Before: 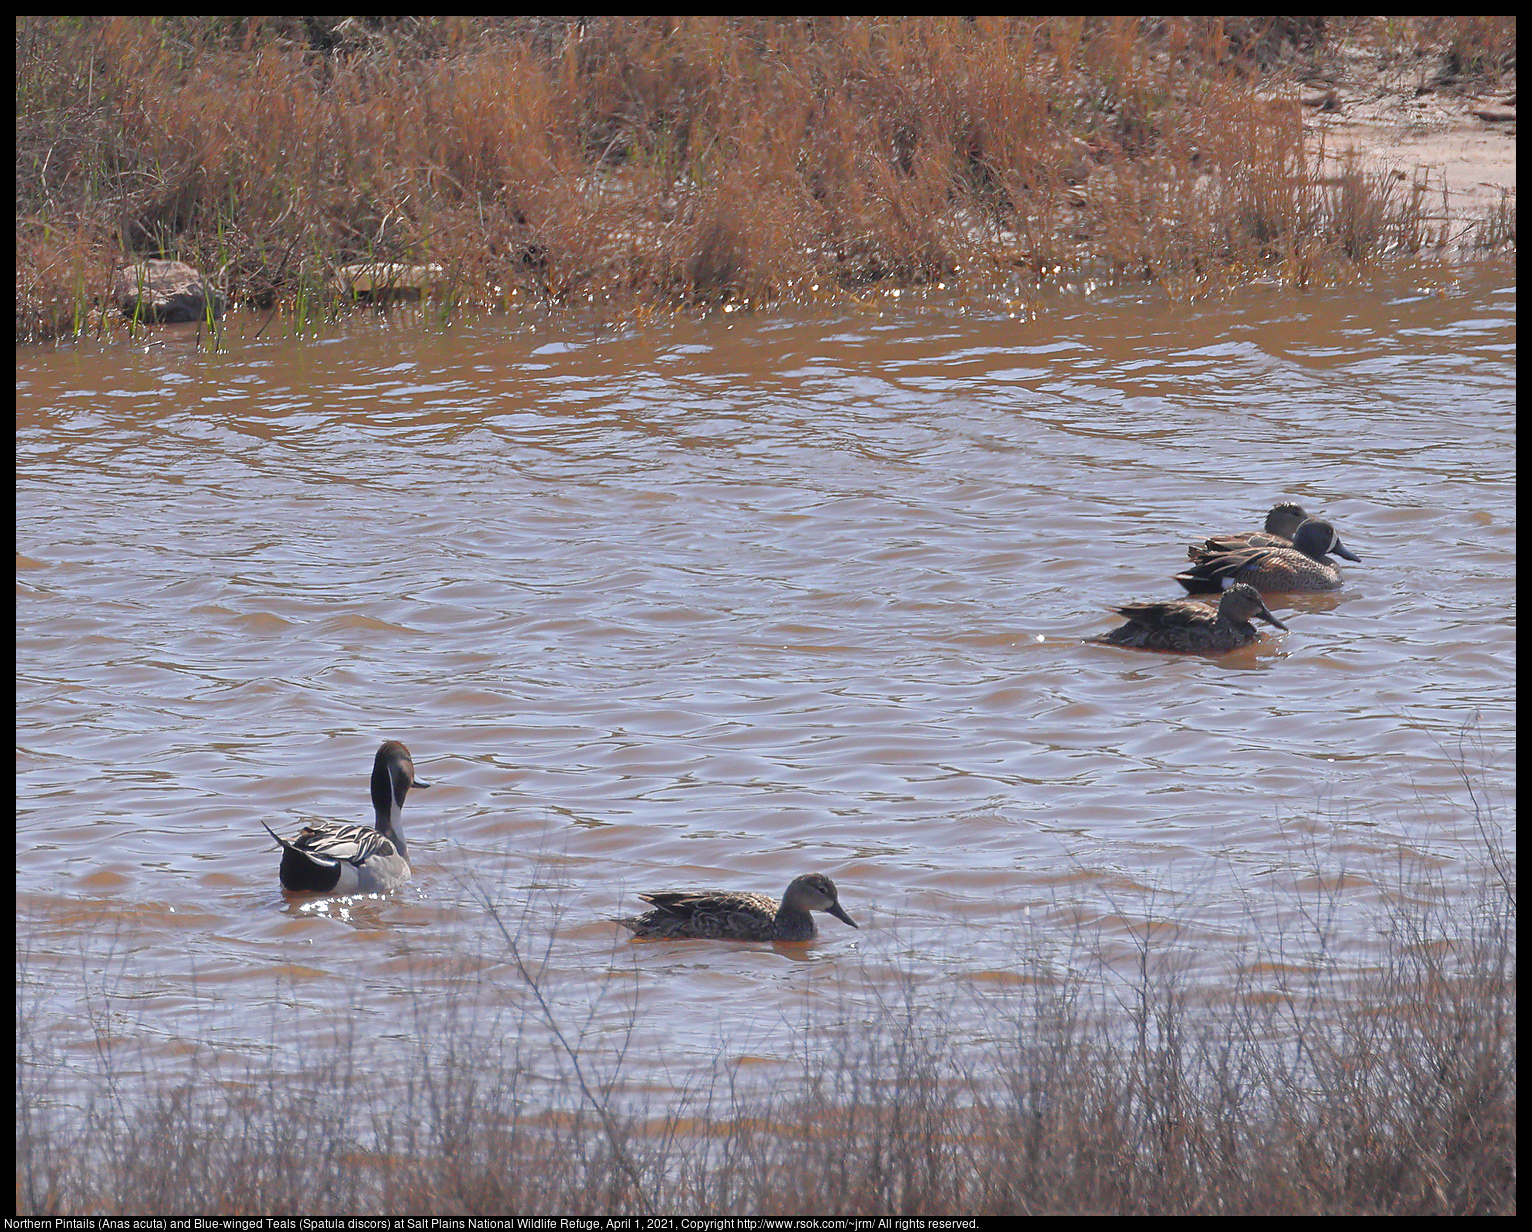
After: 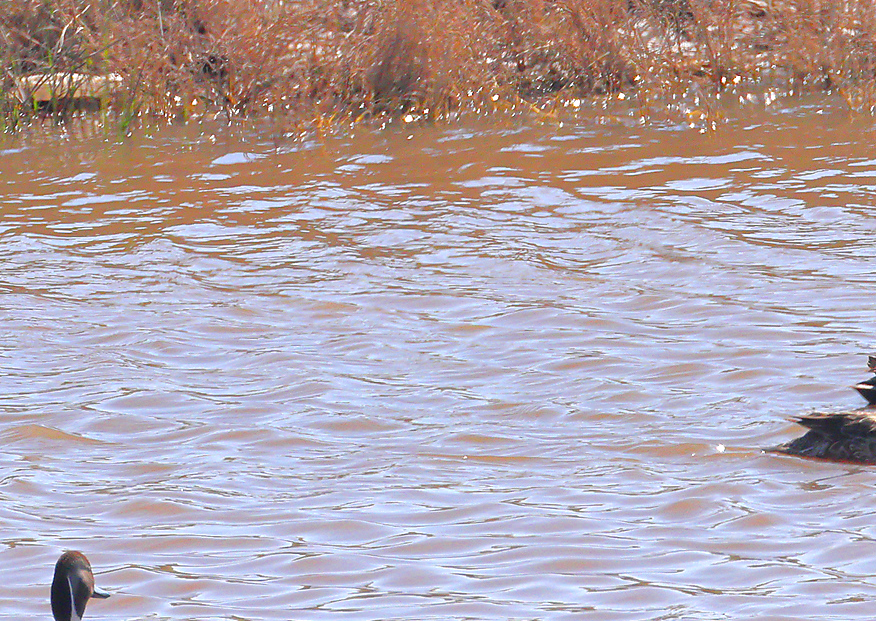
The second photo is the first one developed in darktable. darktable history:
crop: left 20.932%, top 15.471%, right 21.848%, bottom 34.081%
exposure: exposure 0.6 EV, compensate highlight preservation false
color zones: curves: ch0 [(0, 0.613) (0.01, 0.613) (0.245, 0.448) (0.498, 0.529) (0.642, 0.665) (0.879, 0.777) (0.99, 0.613)]; ch1 [(0, 0) (0.143, 0) (0.286, 0) (0.429, 0) (0.571, 0) (0.714, 0) (0.857, 0)], mix -121.96%
